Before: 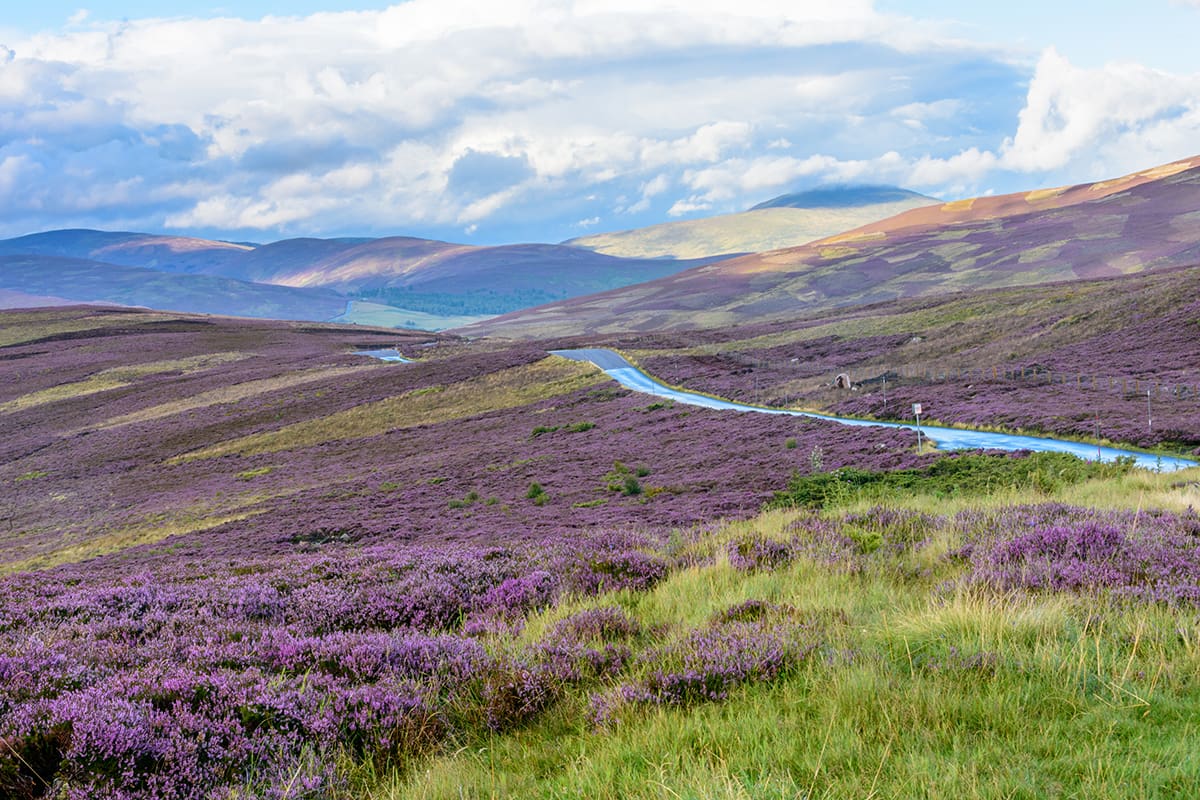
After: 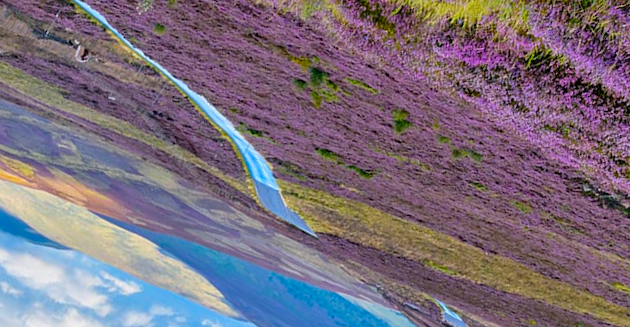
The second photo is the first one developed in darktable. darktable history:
shadows and highlights: radius 116.06, shadows 41.64, highlights -61.59, soften with gaussian
color balance rgb: highlights gain › chroma 0.194%, highlights gain › hue 331.54°, perceptual saturation grading › global saturation 29.625%, global vibrance 8.398%
crop and rotate: angle 147.82°, left 9.219%, top 15.648%, right 4.372%, bottom 16.957%
haze removal: compatibility mode true, adaptive false
